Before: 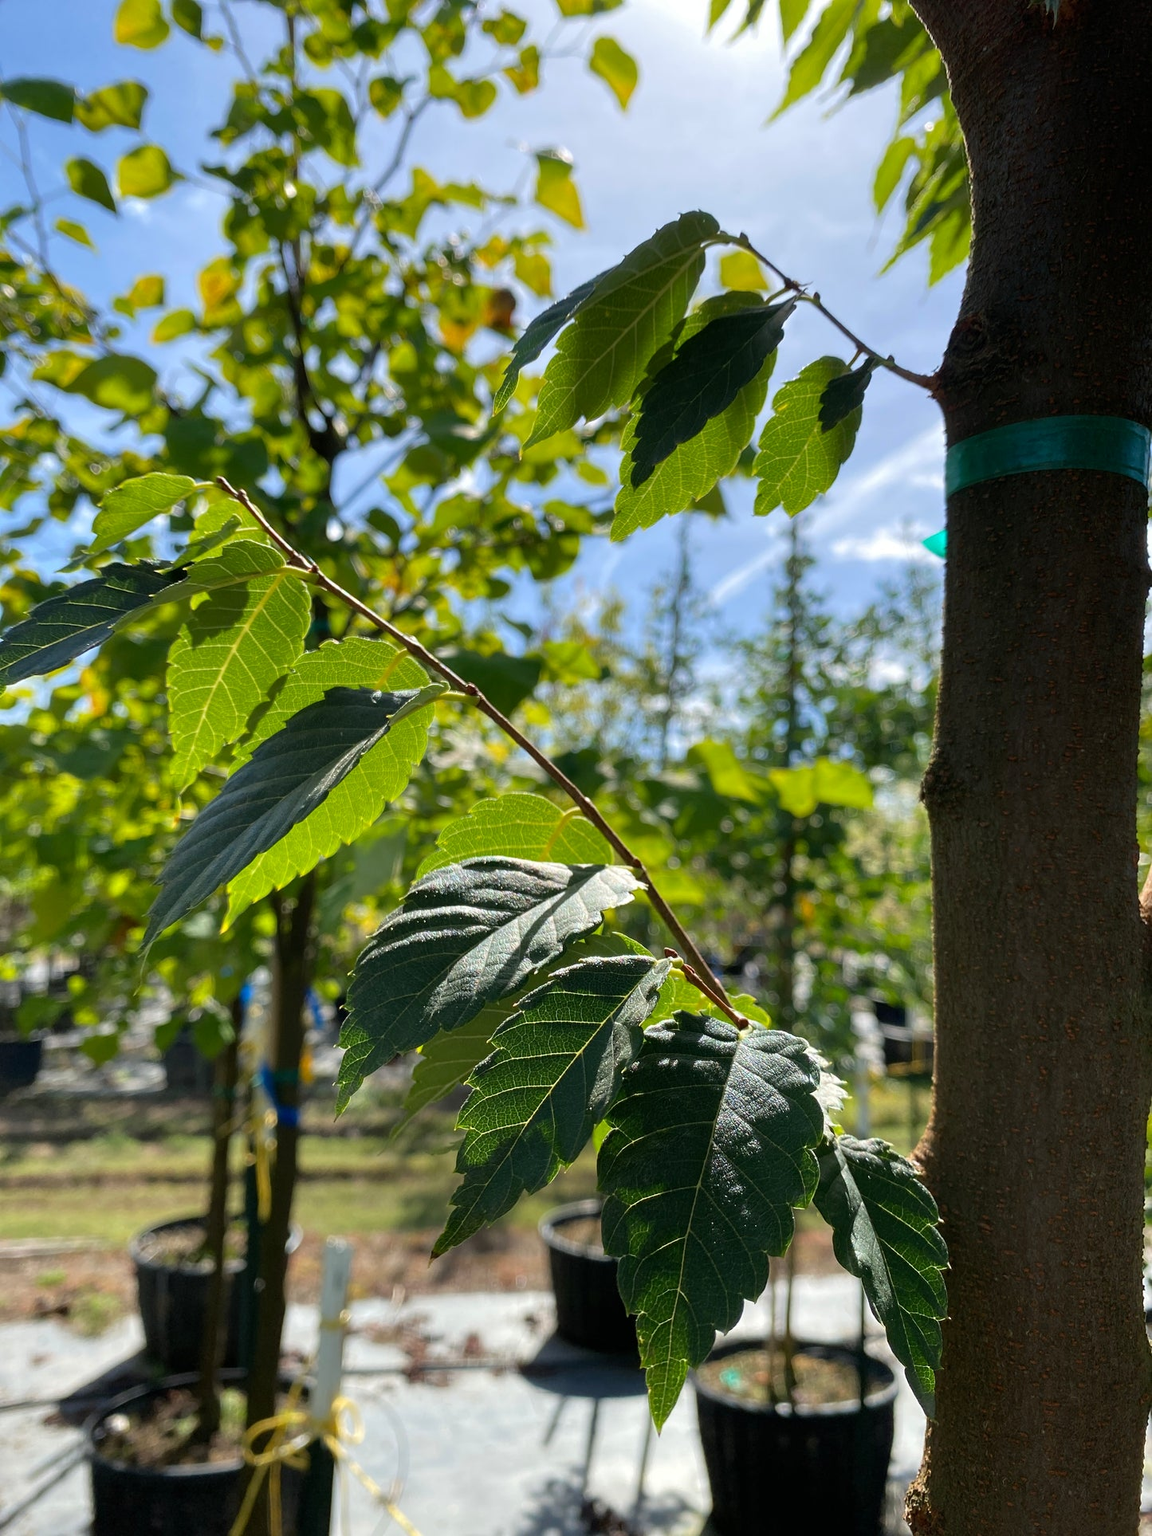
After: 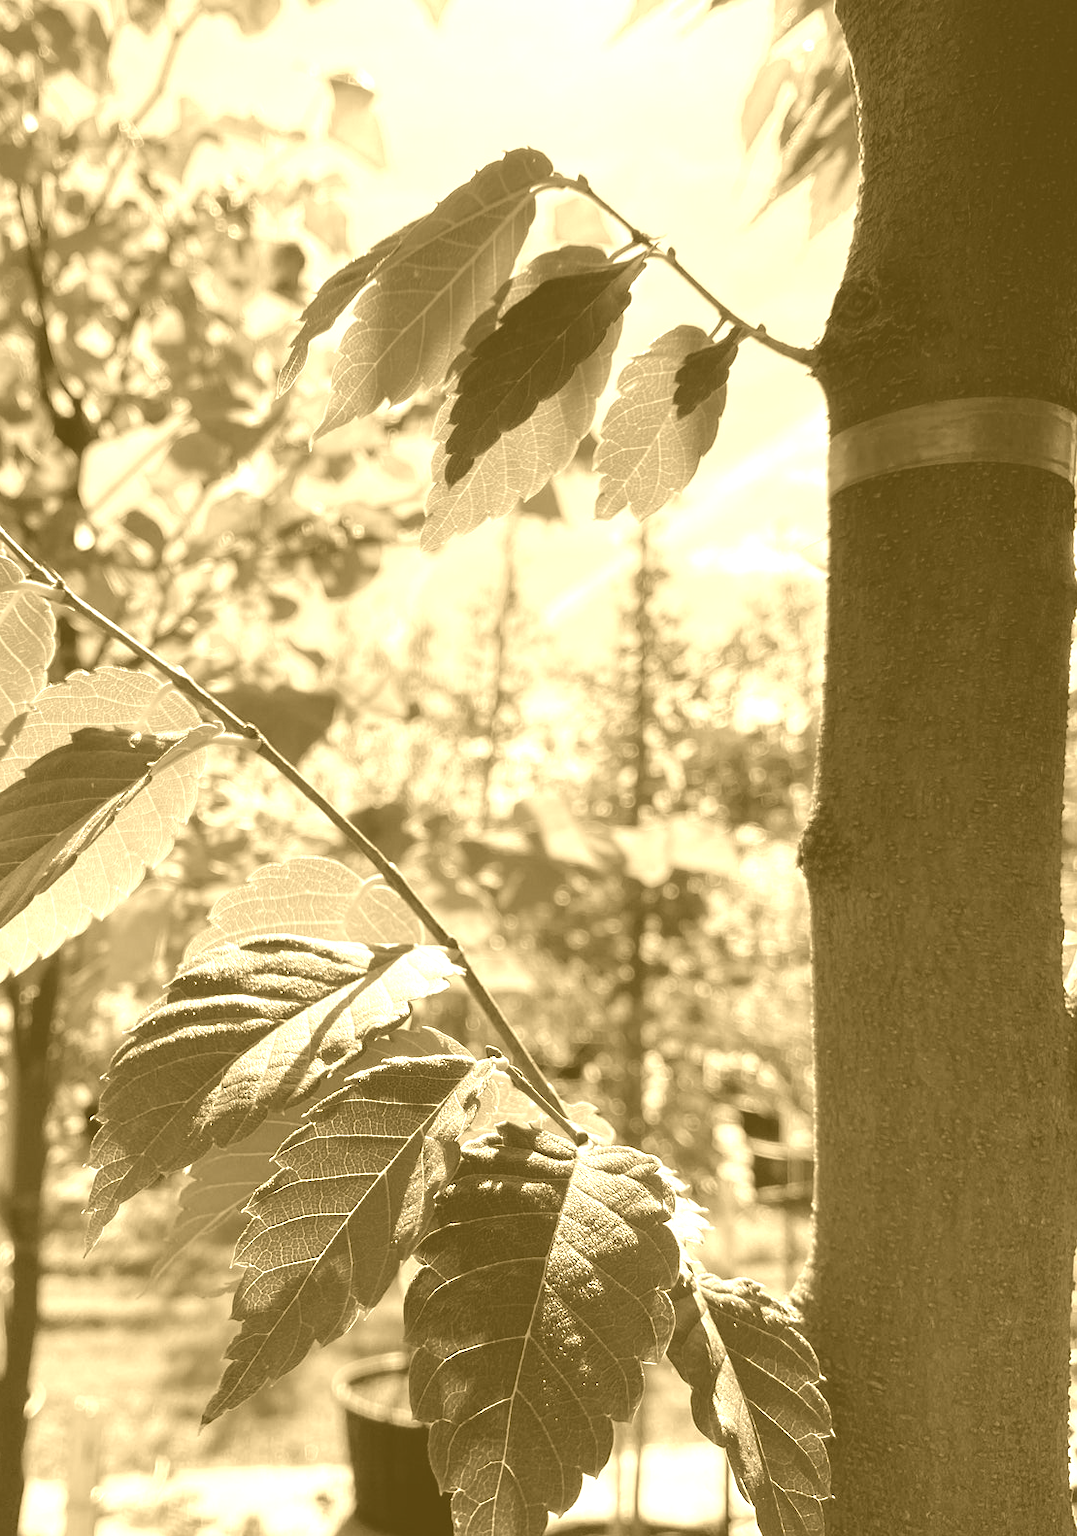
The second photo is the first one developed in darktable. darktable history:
crop: left 23.095%, top 5.827%, bottom 11.854%
colorize: hue 36°, source mix 100%
